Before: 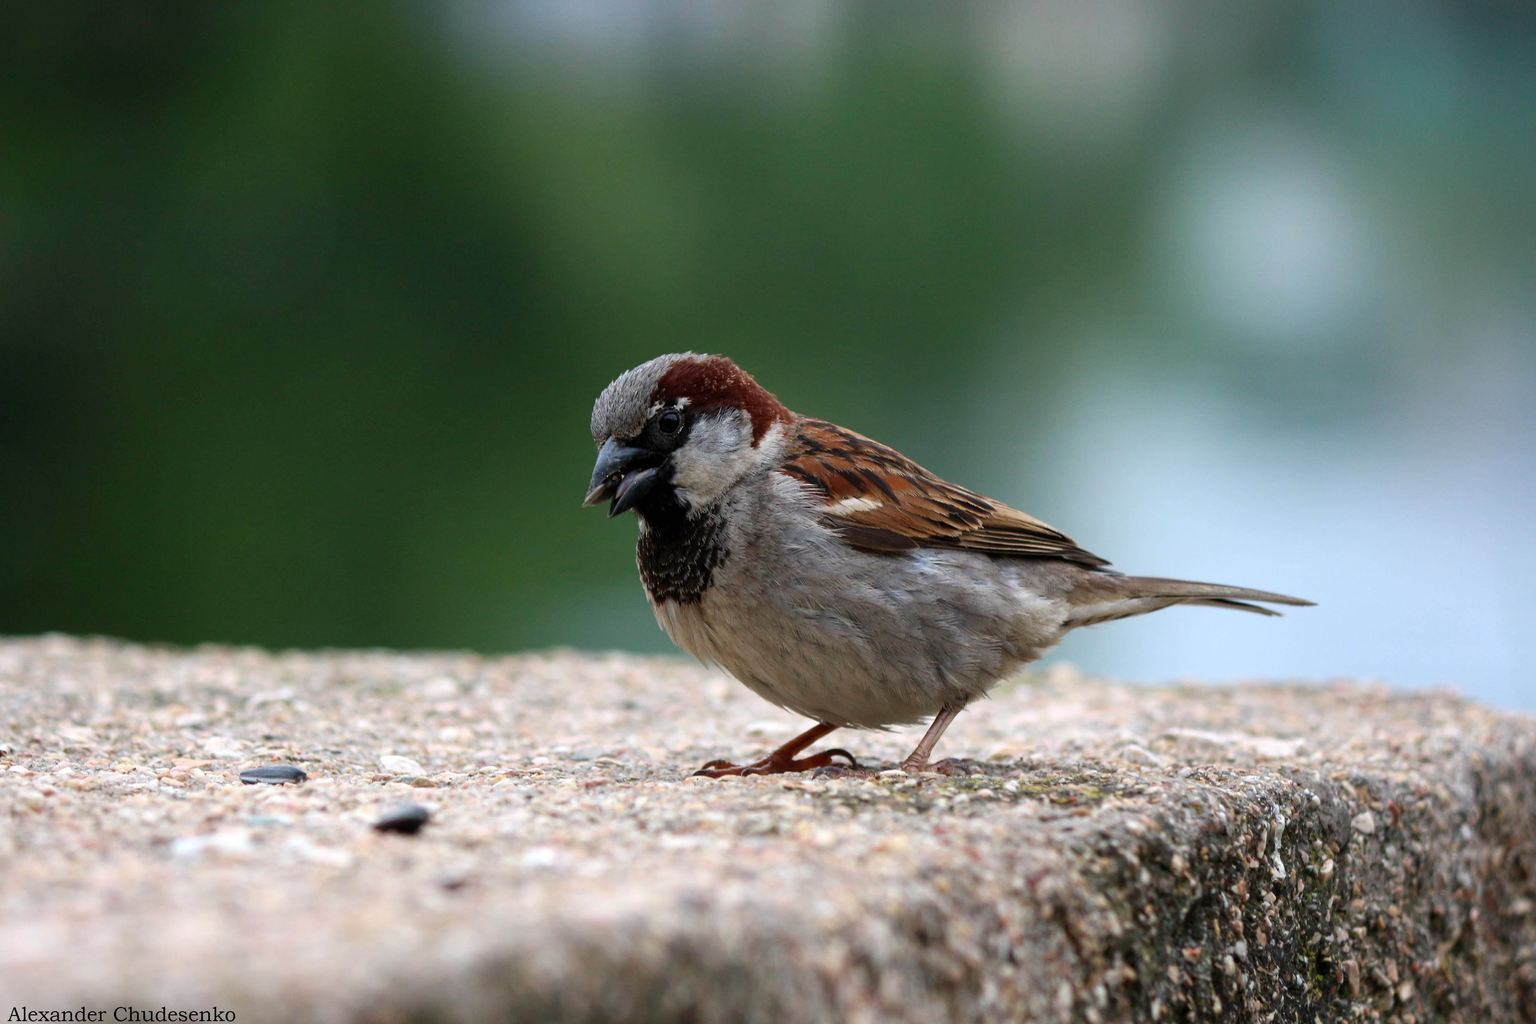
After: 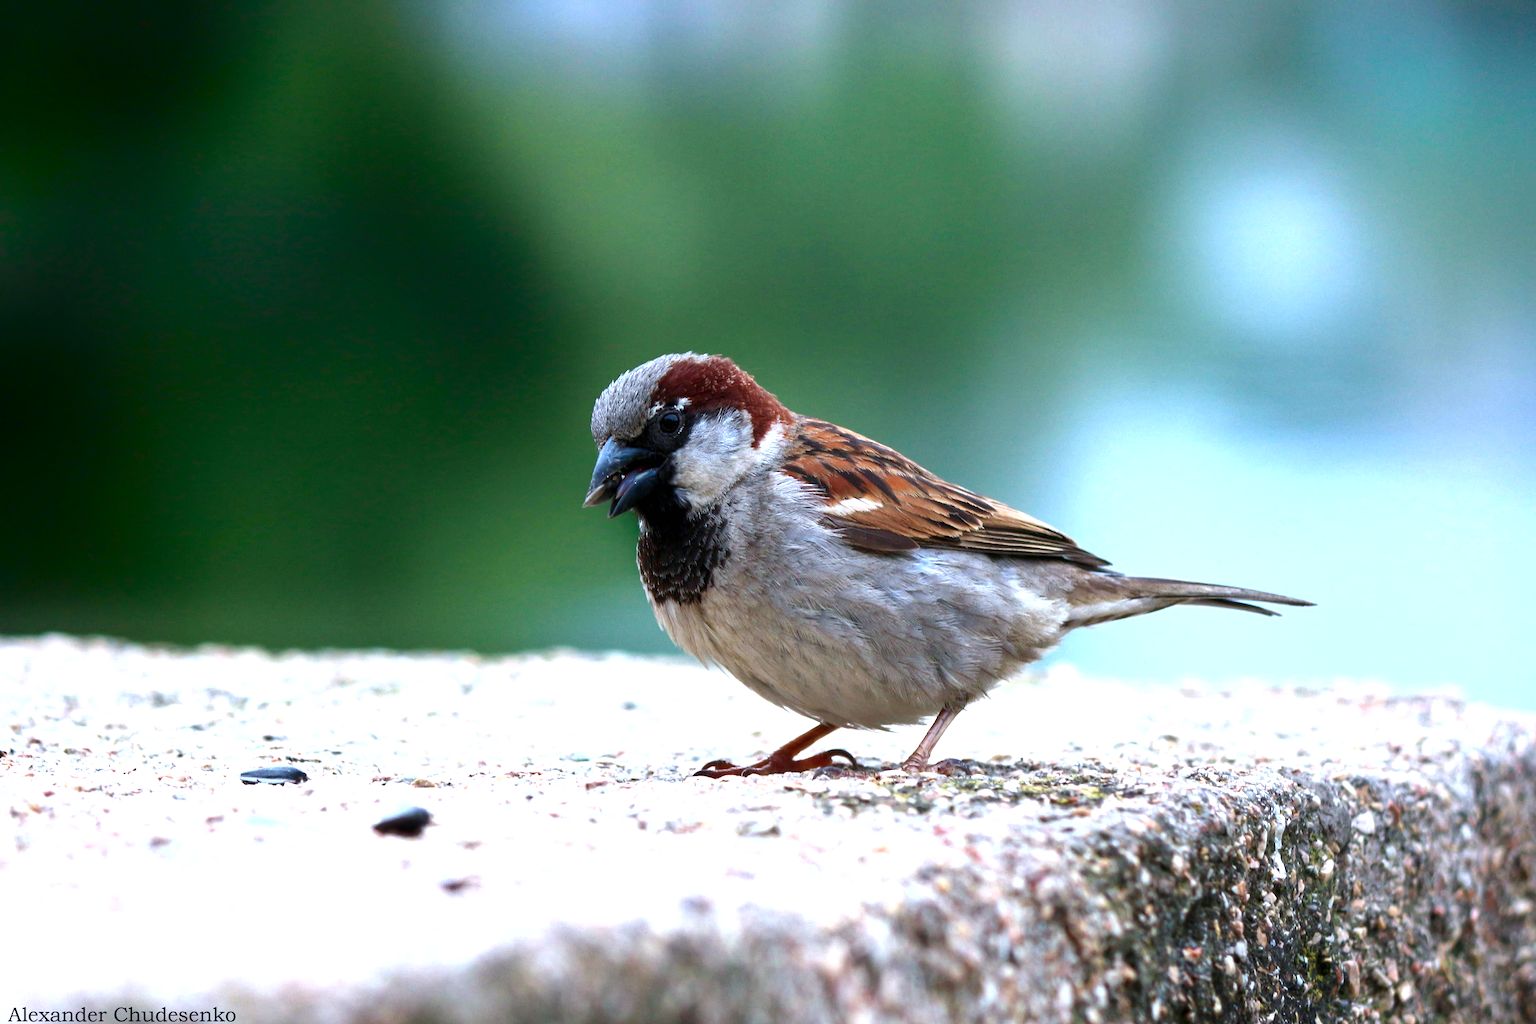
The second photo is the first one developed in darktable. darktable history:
shadows and highlights: shadows -88.03, highlights -35.45, shadows color adjustment 99.15%, highlights color adjustment 0%, soften with gaussian
color calibration: output R [0.994, 0.059, -0.119, 0], output G [-0.036, 1.09, -0.119, 0], output B [0.078, -0.108, 0.961, 0], illuminant custom, x 0.371, y 0.382, temperature 4281.14 K
exposure: exposure 1.15 EV, compensate highlight preservation false
